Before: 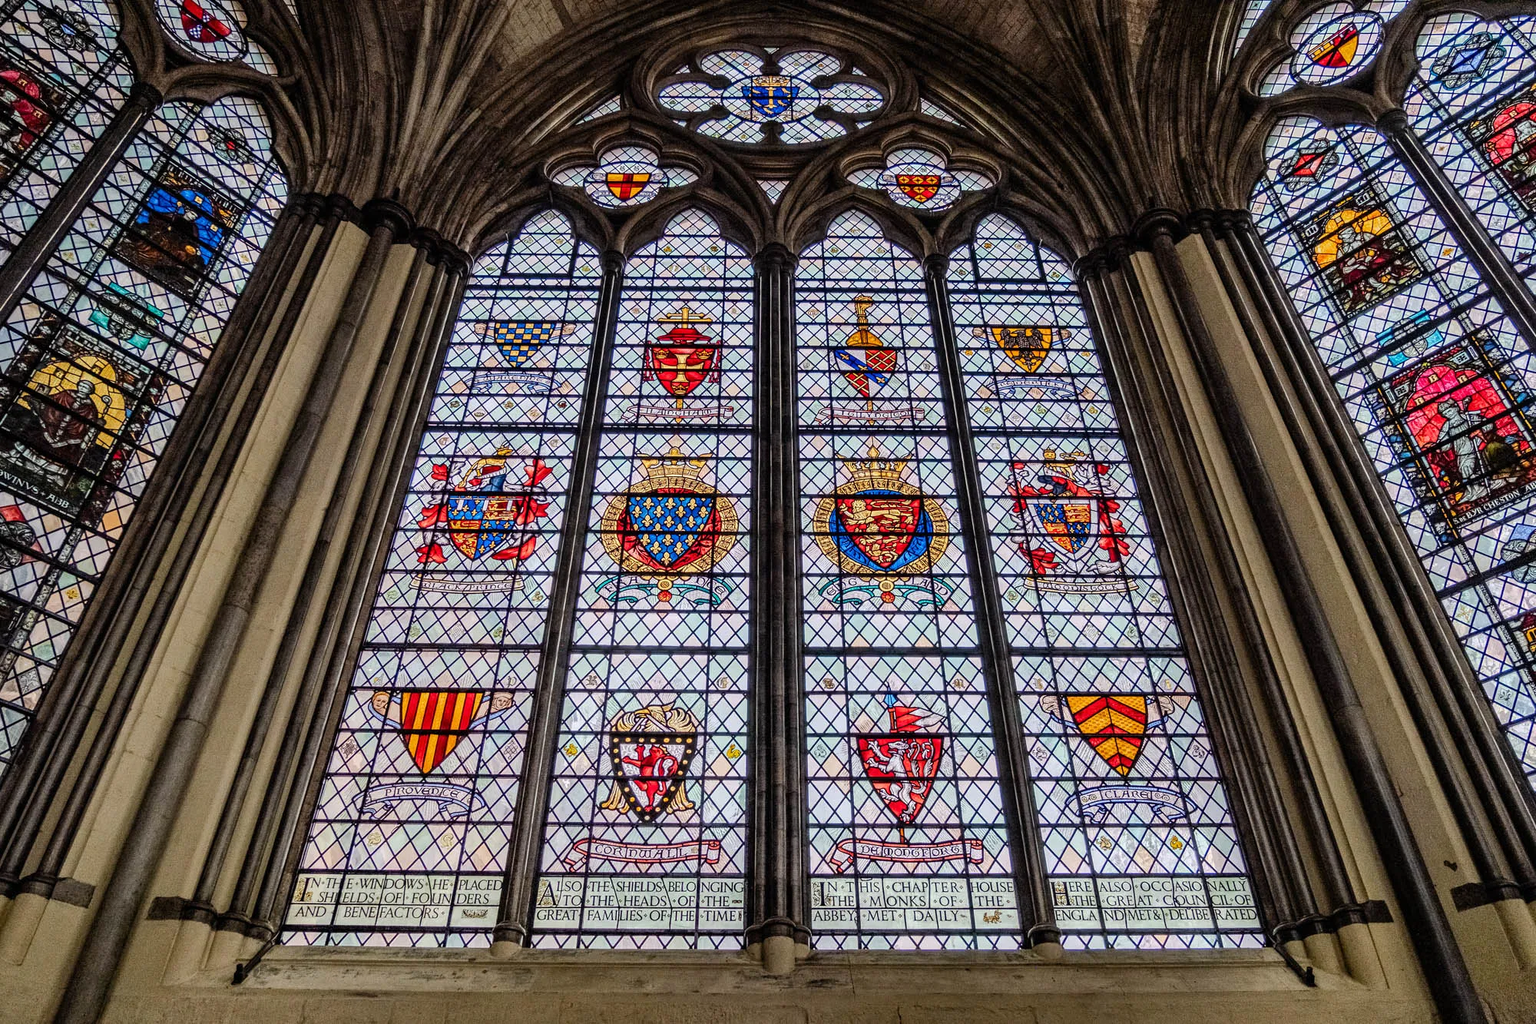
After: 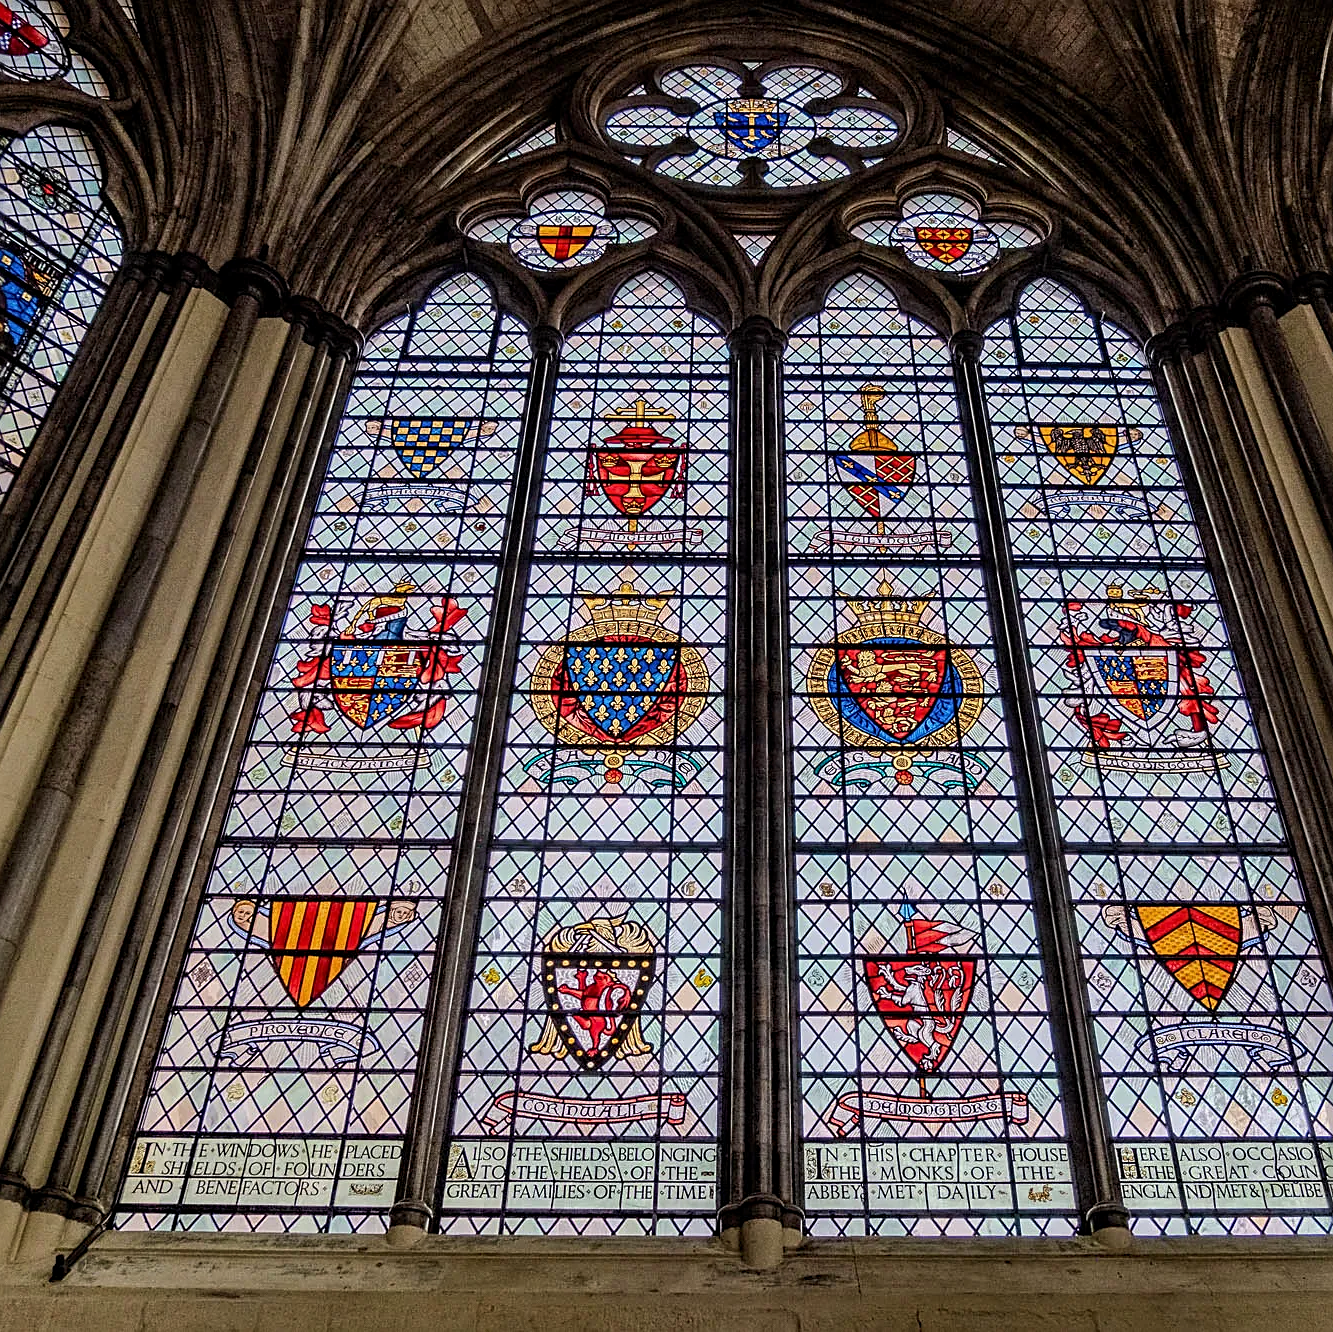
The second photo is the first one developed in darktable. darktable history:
exposure: black level correction 0.001, exposure -0.2 EV, compensate highlight preservation false
crop and rotate: left 12.648%, right 20.685%
velvia: strength 17%
sharpen: on, module defaults
